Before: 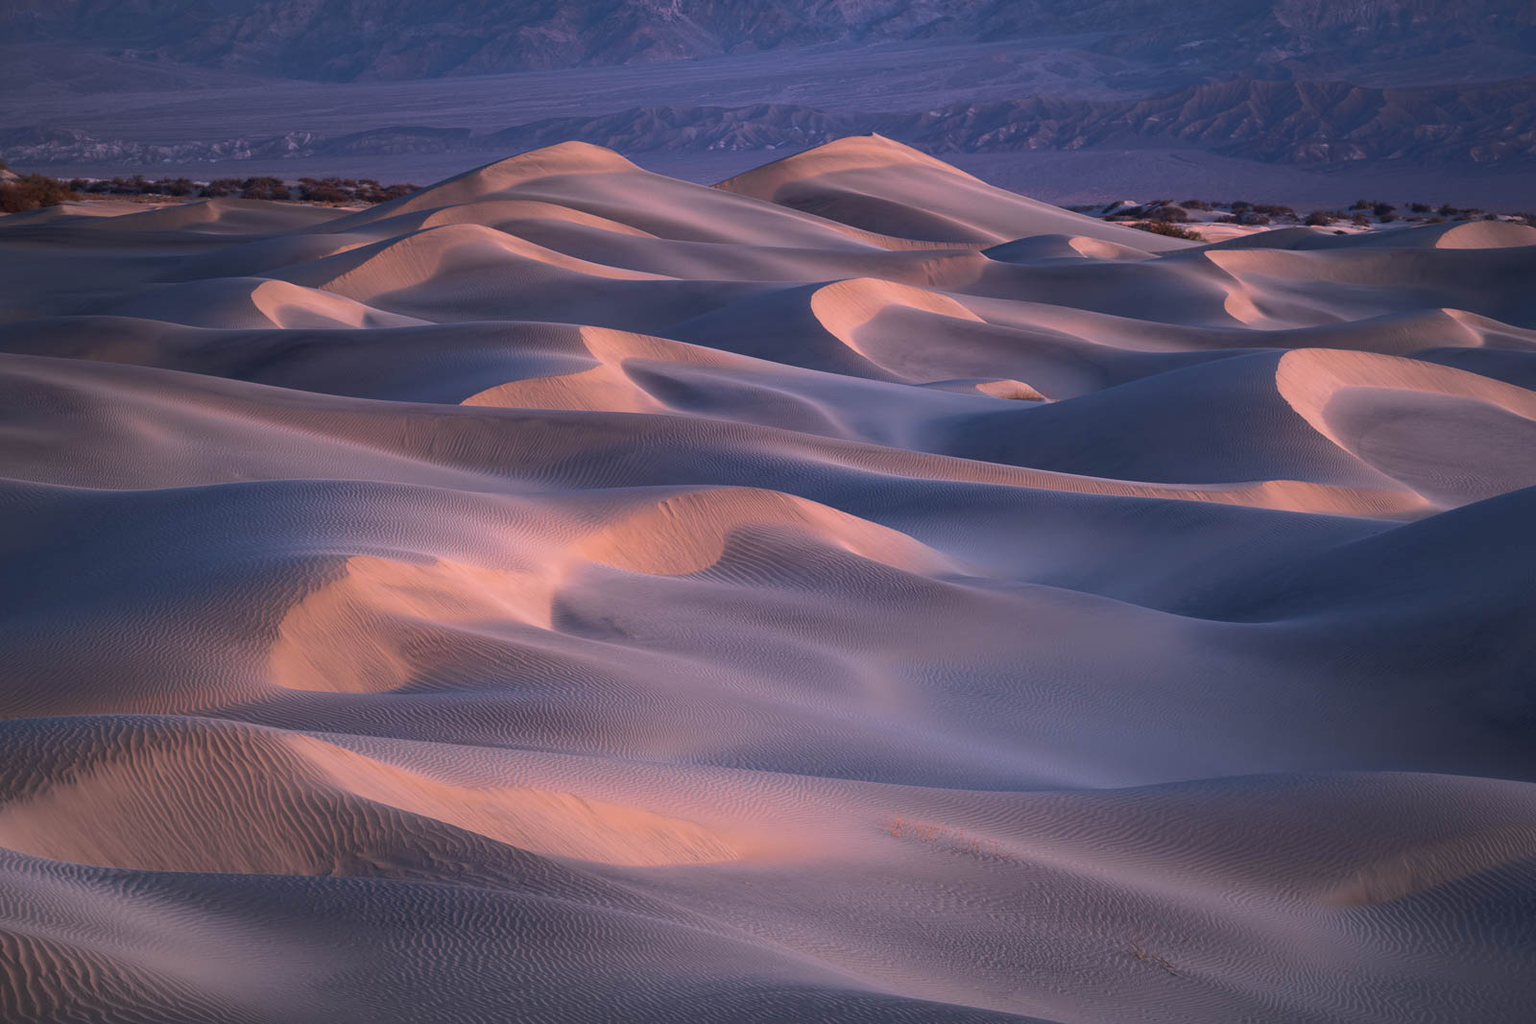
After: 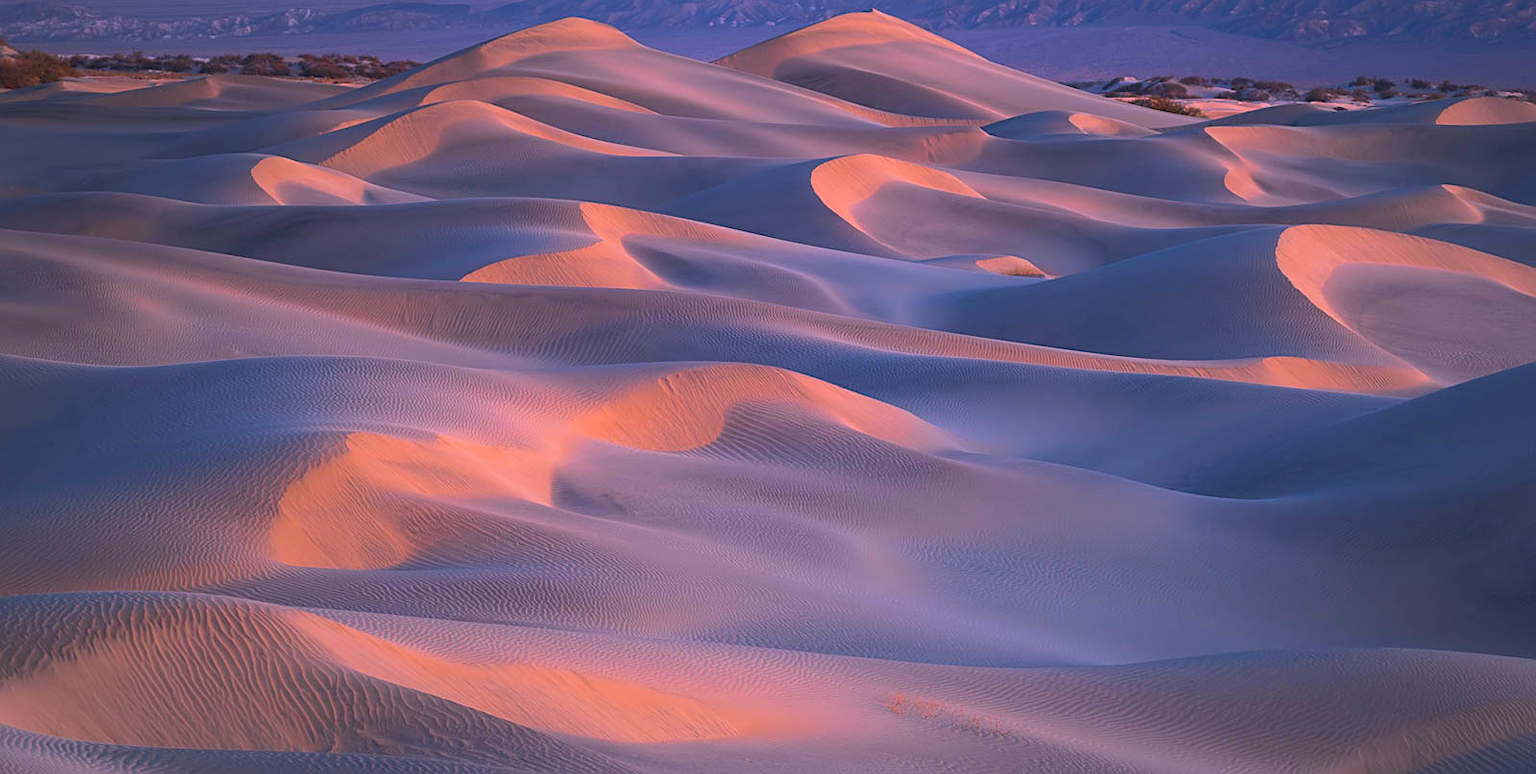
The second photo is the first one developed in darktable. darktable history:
crop and rotate: top 12.107%, bottom 12.169%
color balance rgb: global offset › luminance 0.472%, linear chroma grading › global chroma 5.169%, perceptual saturation grading › global saturation 19.701%
contrast brightness saturation: contrast 0.067, brightness 0.171, saturation 0.401
exposure: black level correction 0.001, exposure 0.498 EV, compensate exposure bias true, compensate highlight preservation false
sharpen: on, module defaults
